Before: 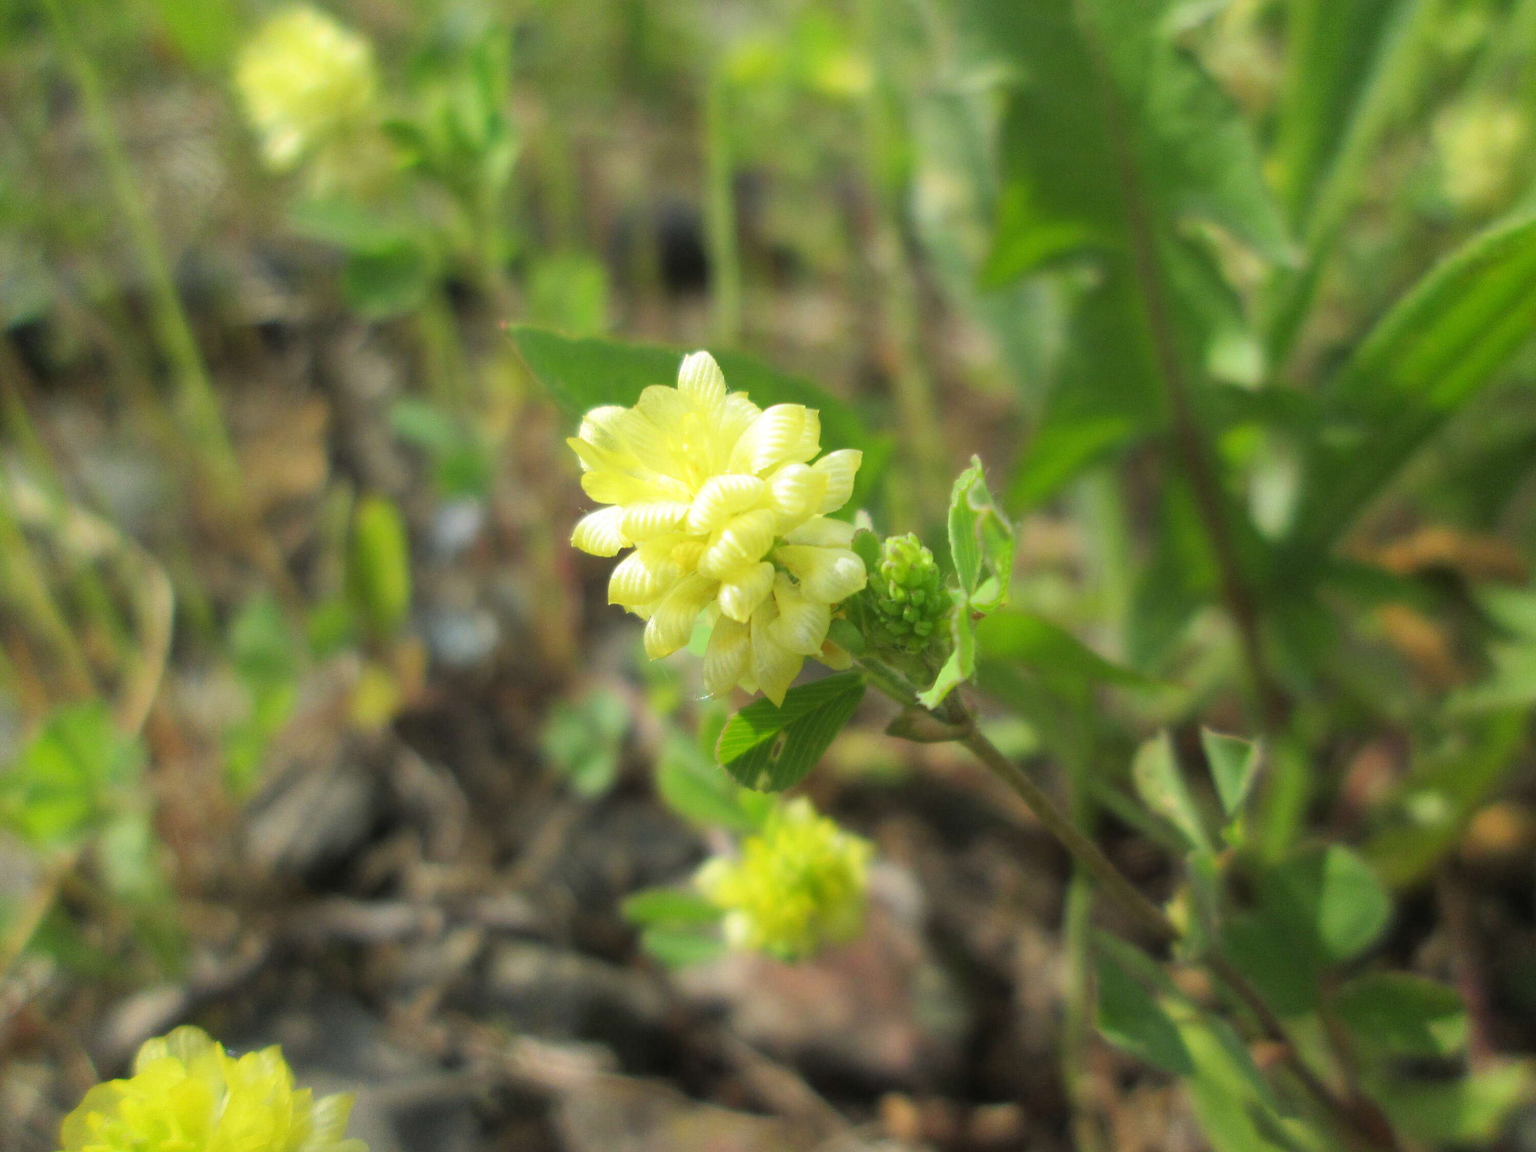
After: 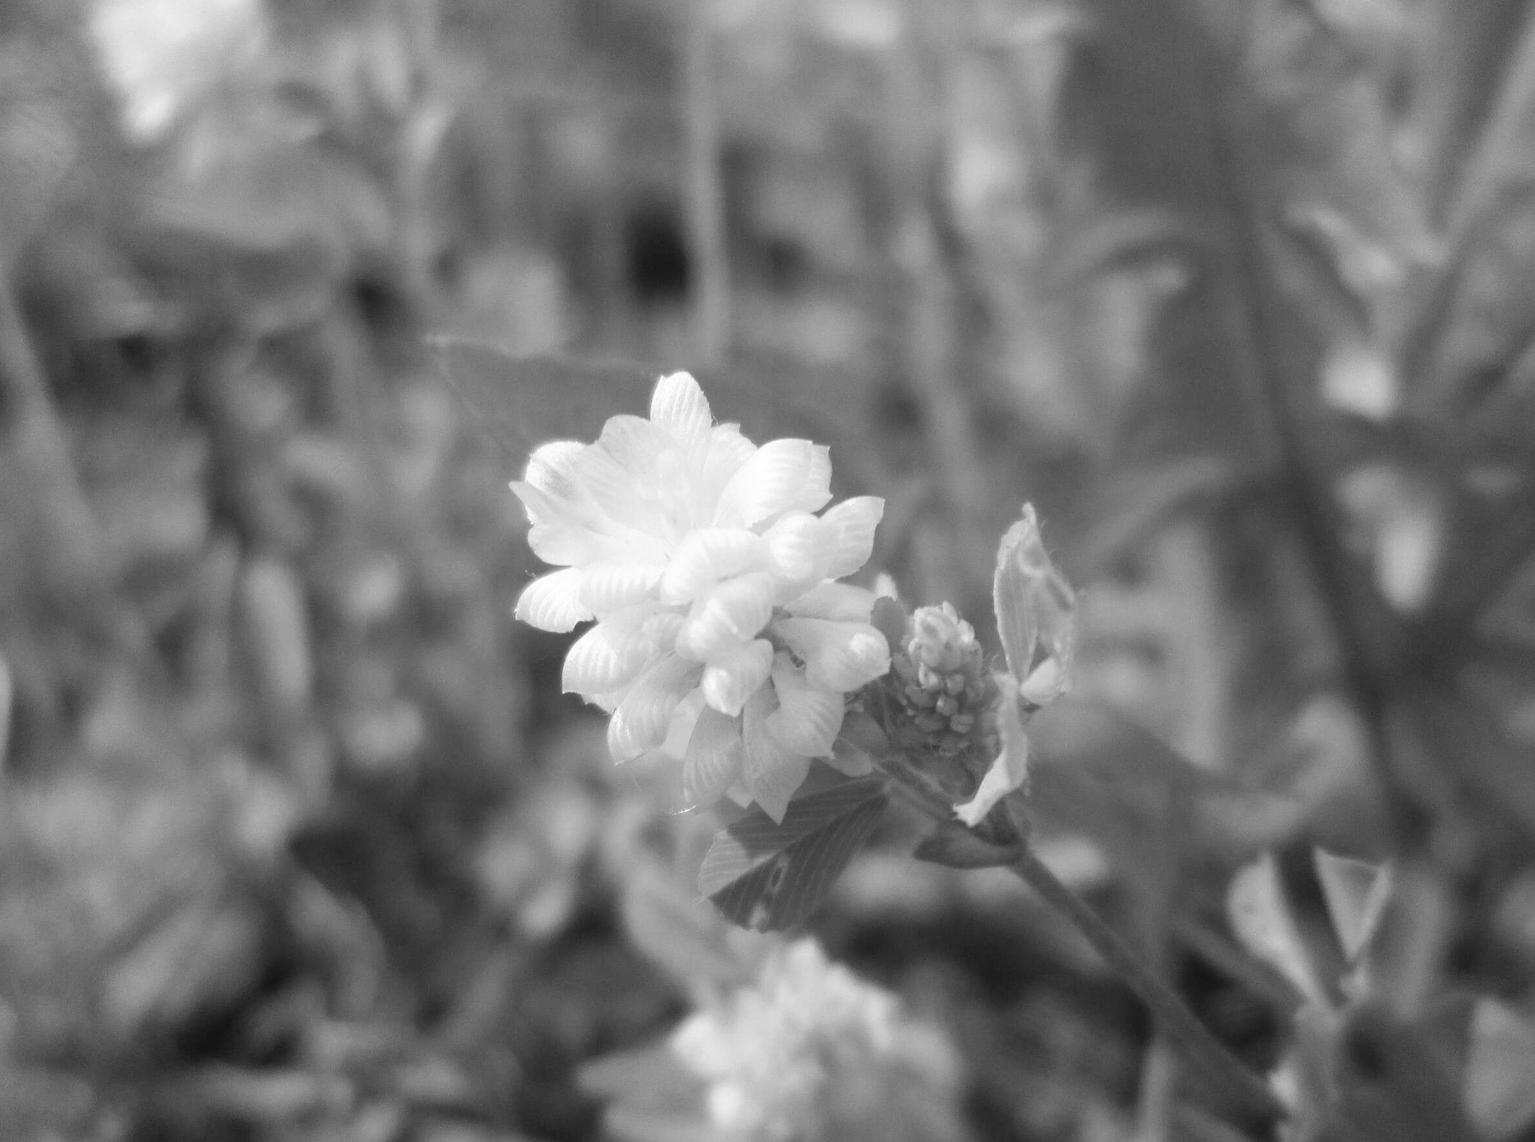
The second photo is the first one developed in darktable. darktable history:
crop and rotate: left 10.77%, top 5.1%, right 10.41%, bottom 16.76%
monochrome: on, module defaults
